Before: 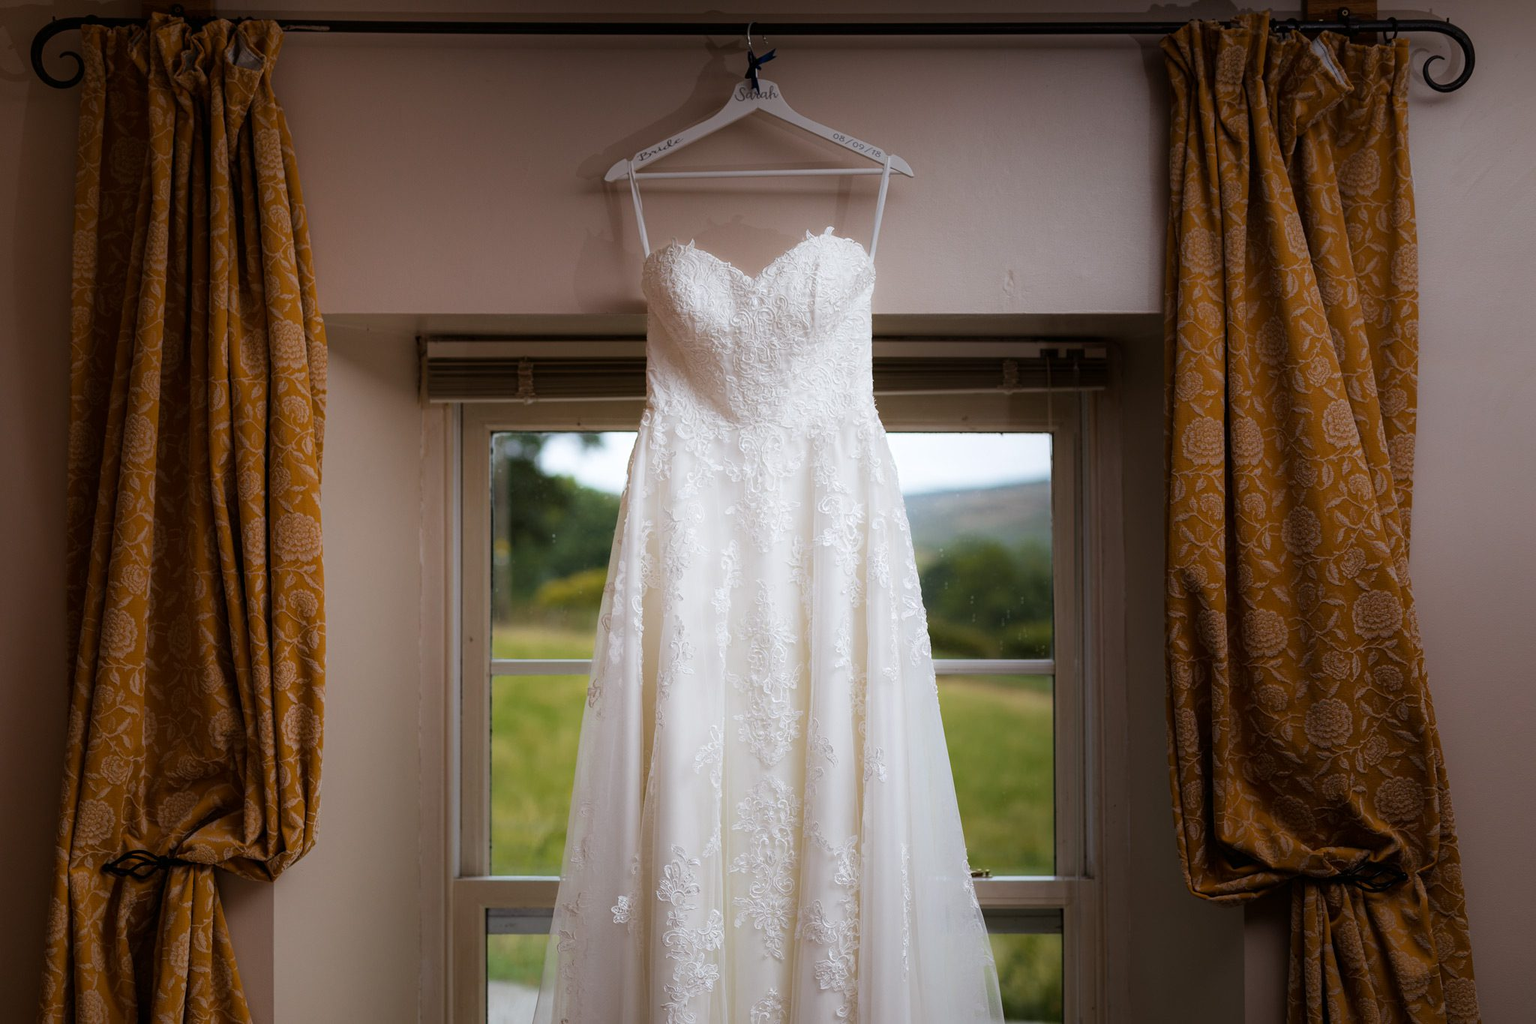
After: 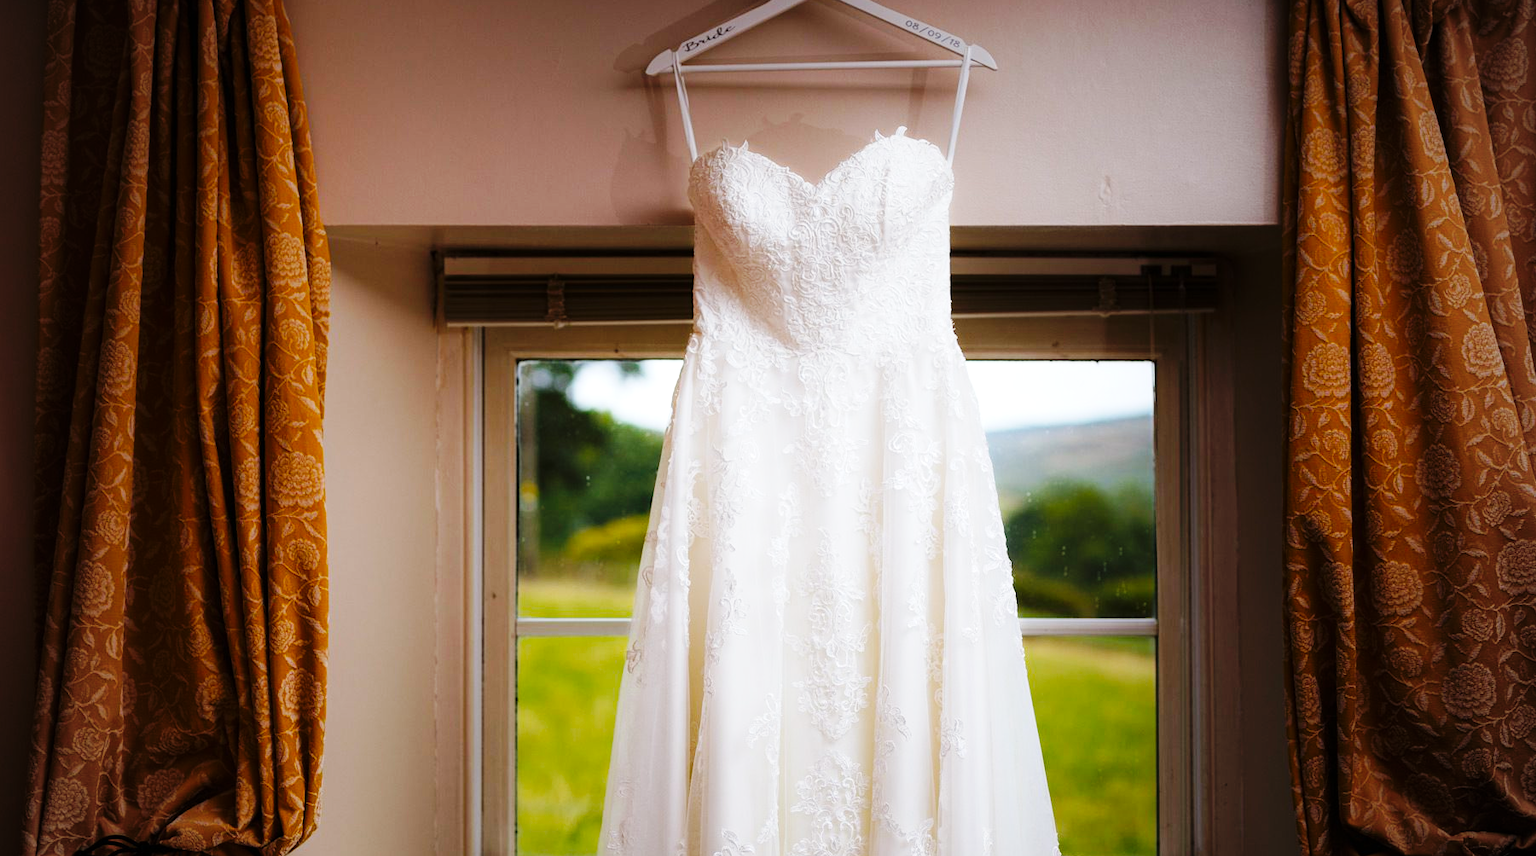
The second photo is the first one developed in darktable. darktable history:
color balance rgb: linear chroma grading › global chroma 3.45%, perceptual saturation grading › global saturation 11.24%, perceptual brilliance grading › global brilliance 3.04%, global vibrance 2.8%
base curve: curves: ch0 [(0, 0) (0.036, 0.025) (0.121, 0.166) (0.206, 0.329) (0.605, 0.79) (1, 1)], preserve colors none
crop and rotate: left 2.425%, top 11.305%, right 9.6%, bottom 15.08%
vignetting: on, module defaults
